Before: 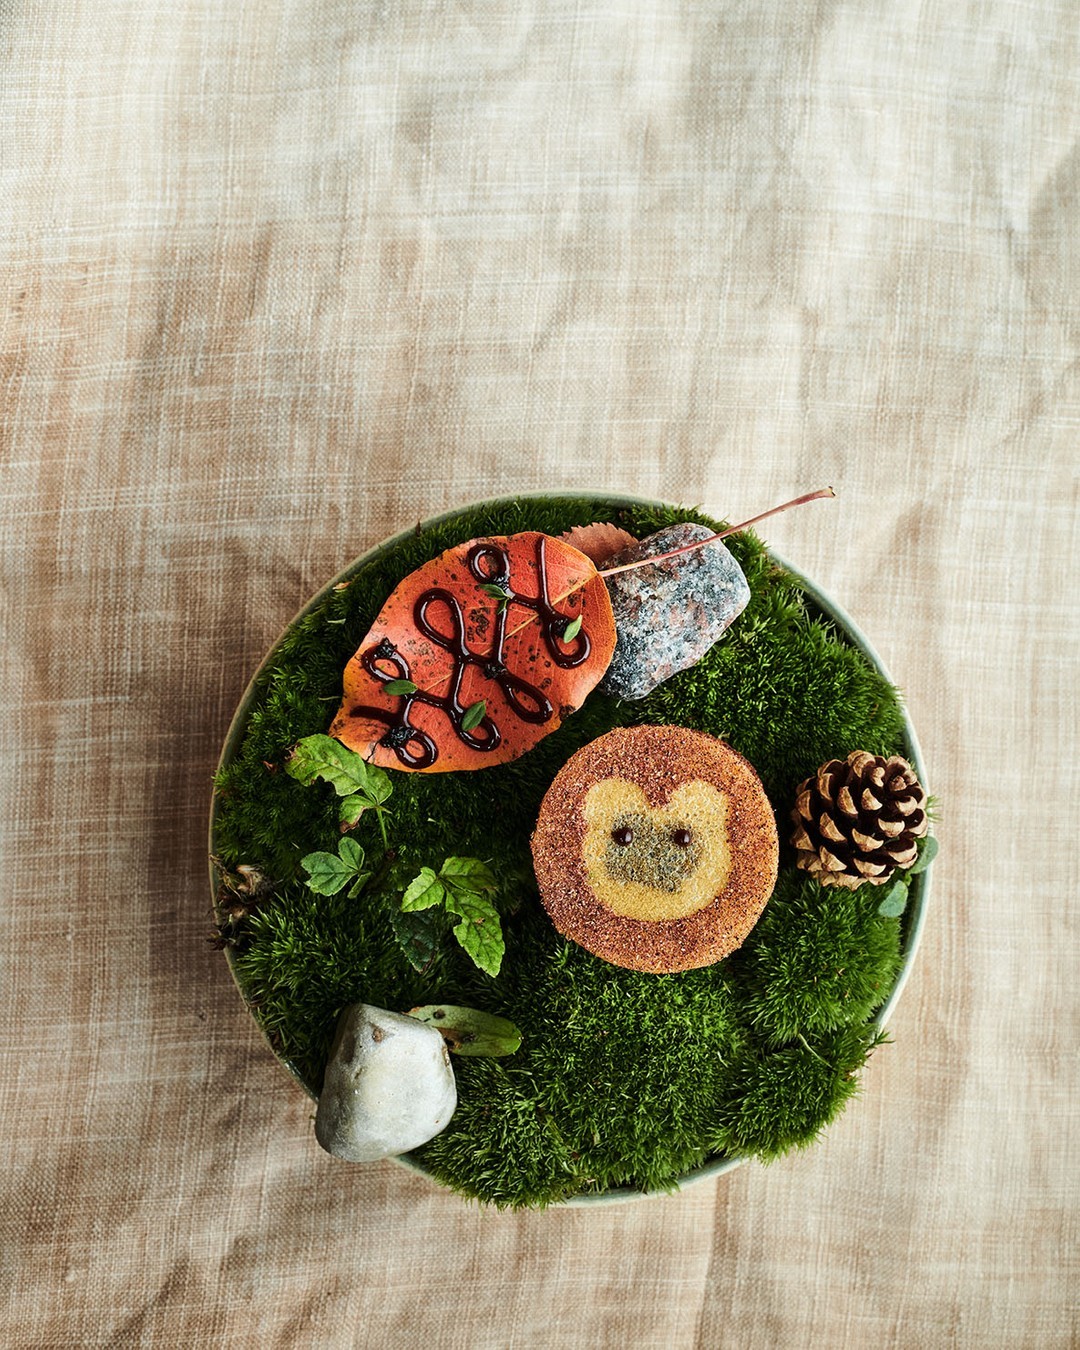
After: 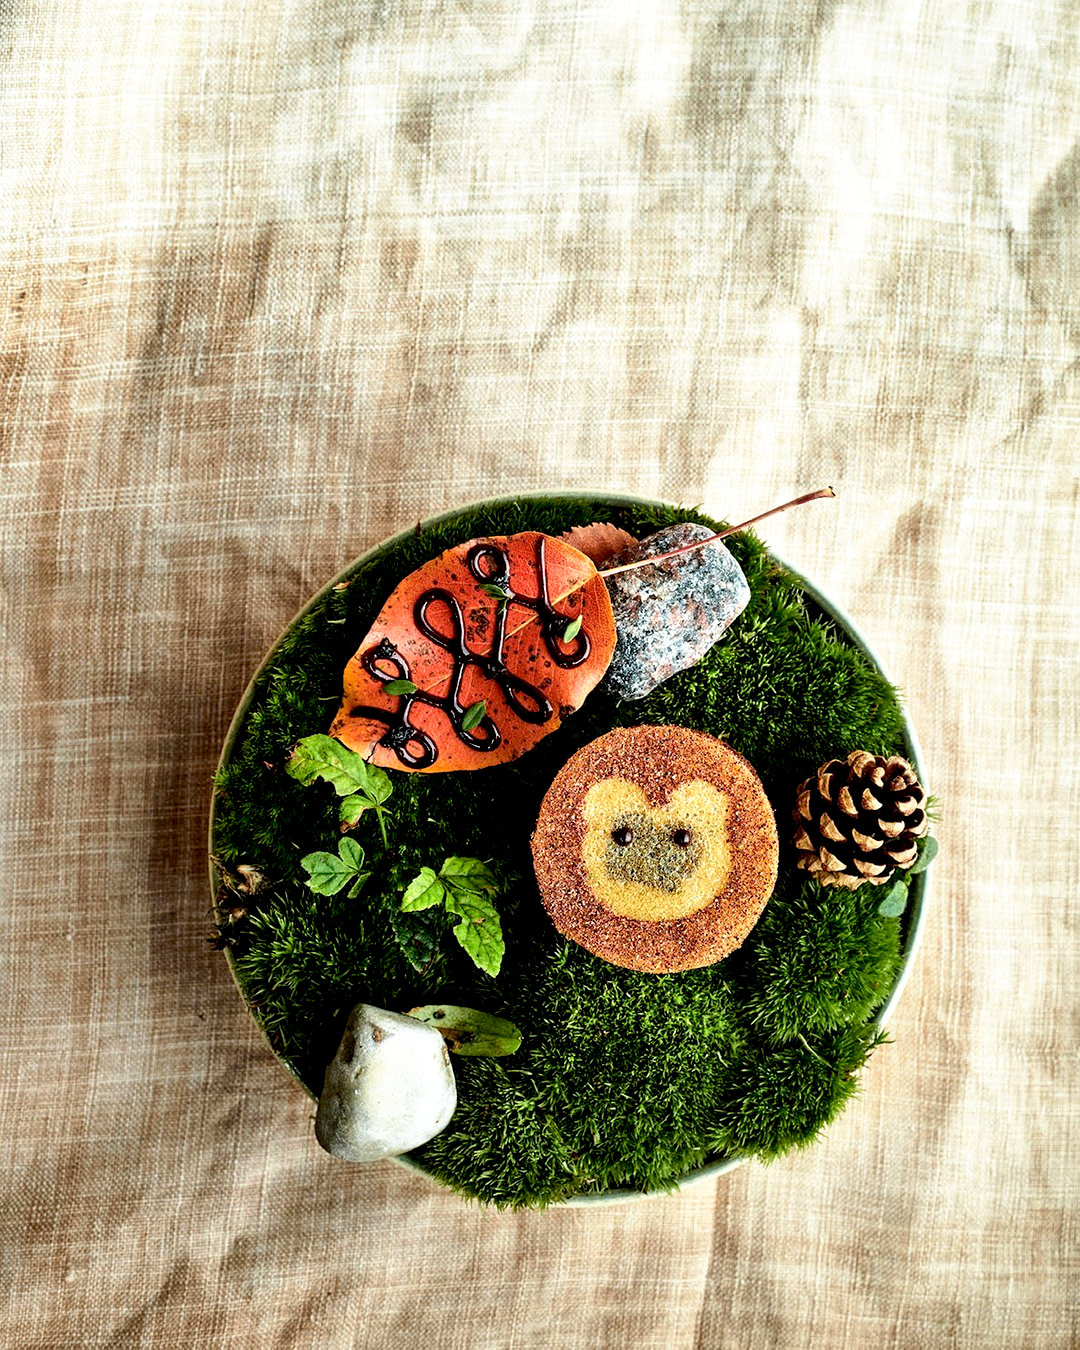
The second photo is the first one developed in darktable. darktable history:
base curve: curves: ch0 [(0.017, 0) (0.425, 0.441) (0.844, 0.933) (1, 1)], preserve colors none
shadows and highlights: soften with gaussian
exposure: exposure 0.293 EV, compensate exposure bias true, compensate highlight preservation false
